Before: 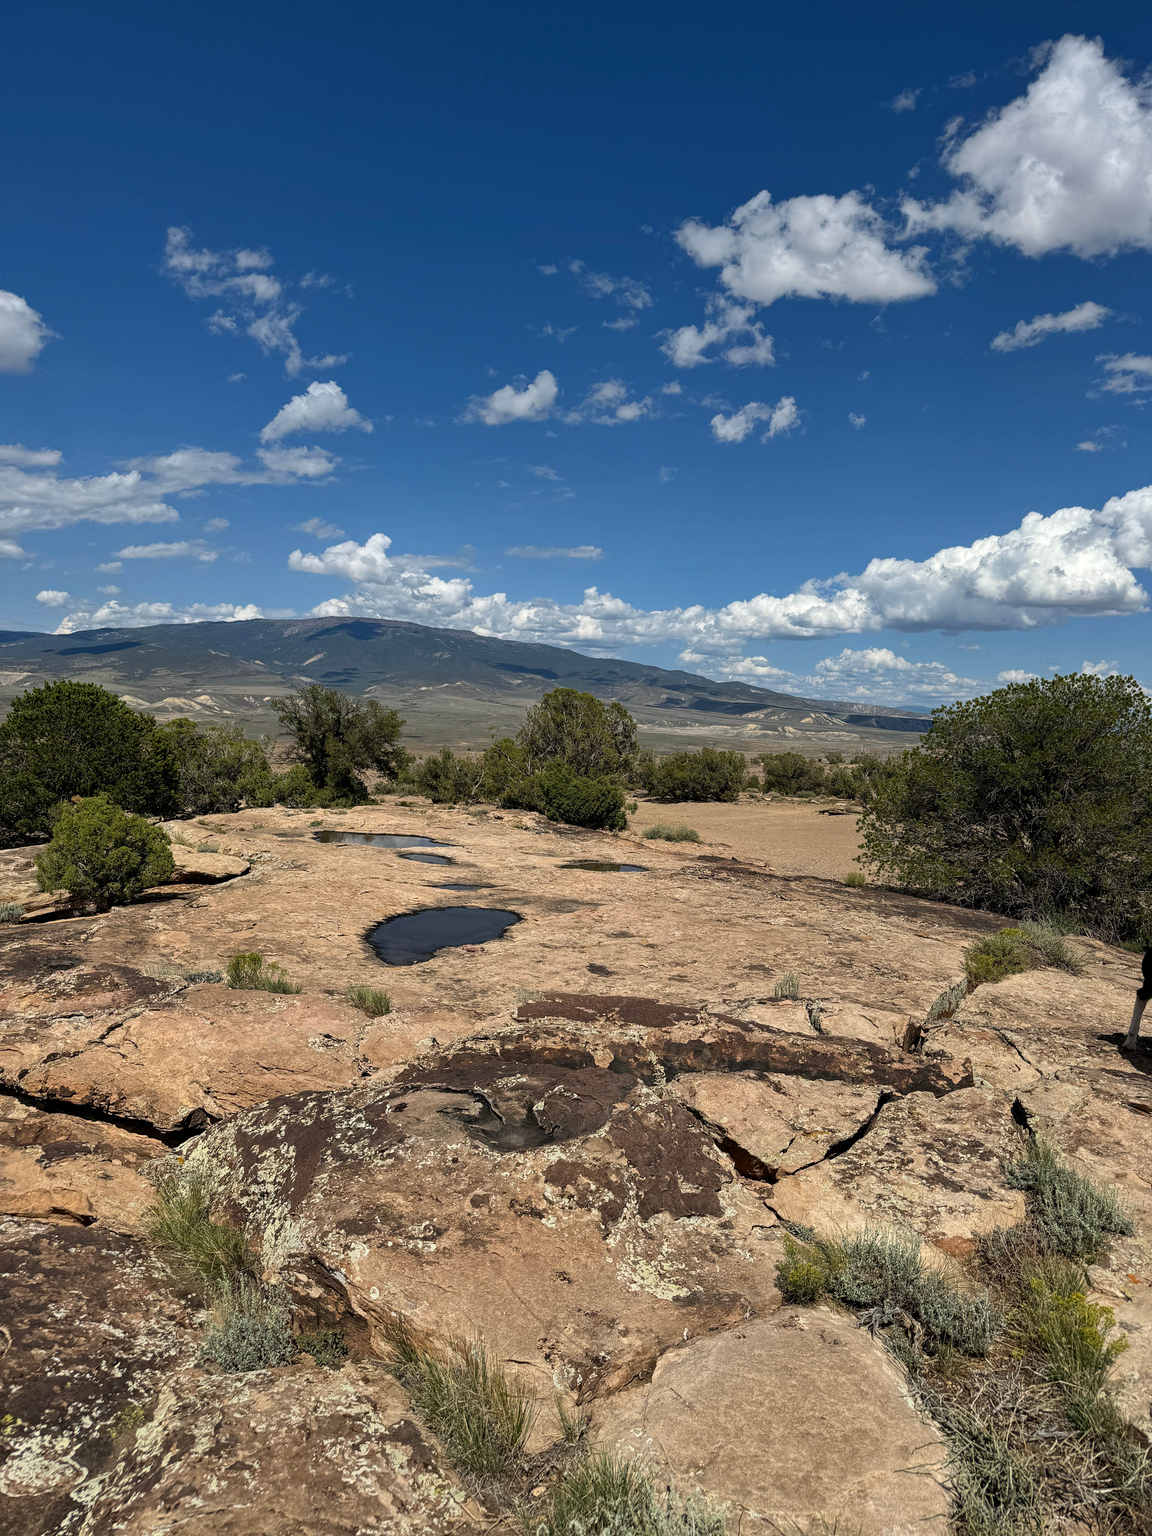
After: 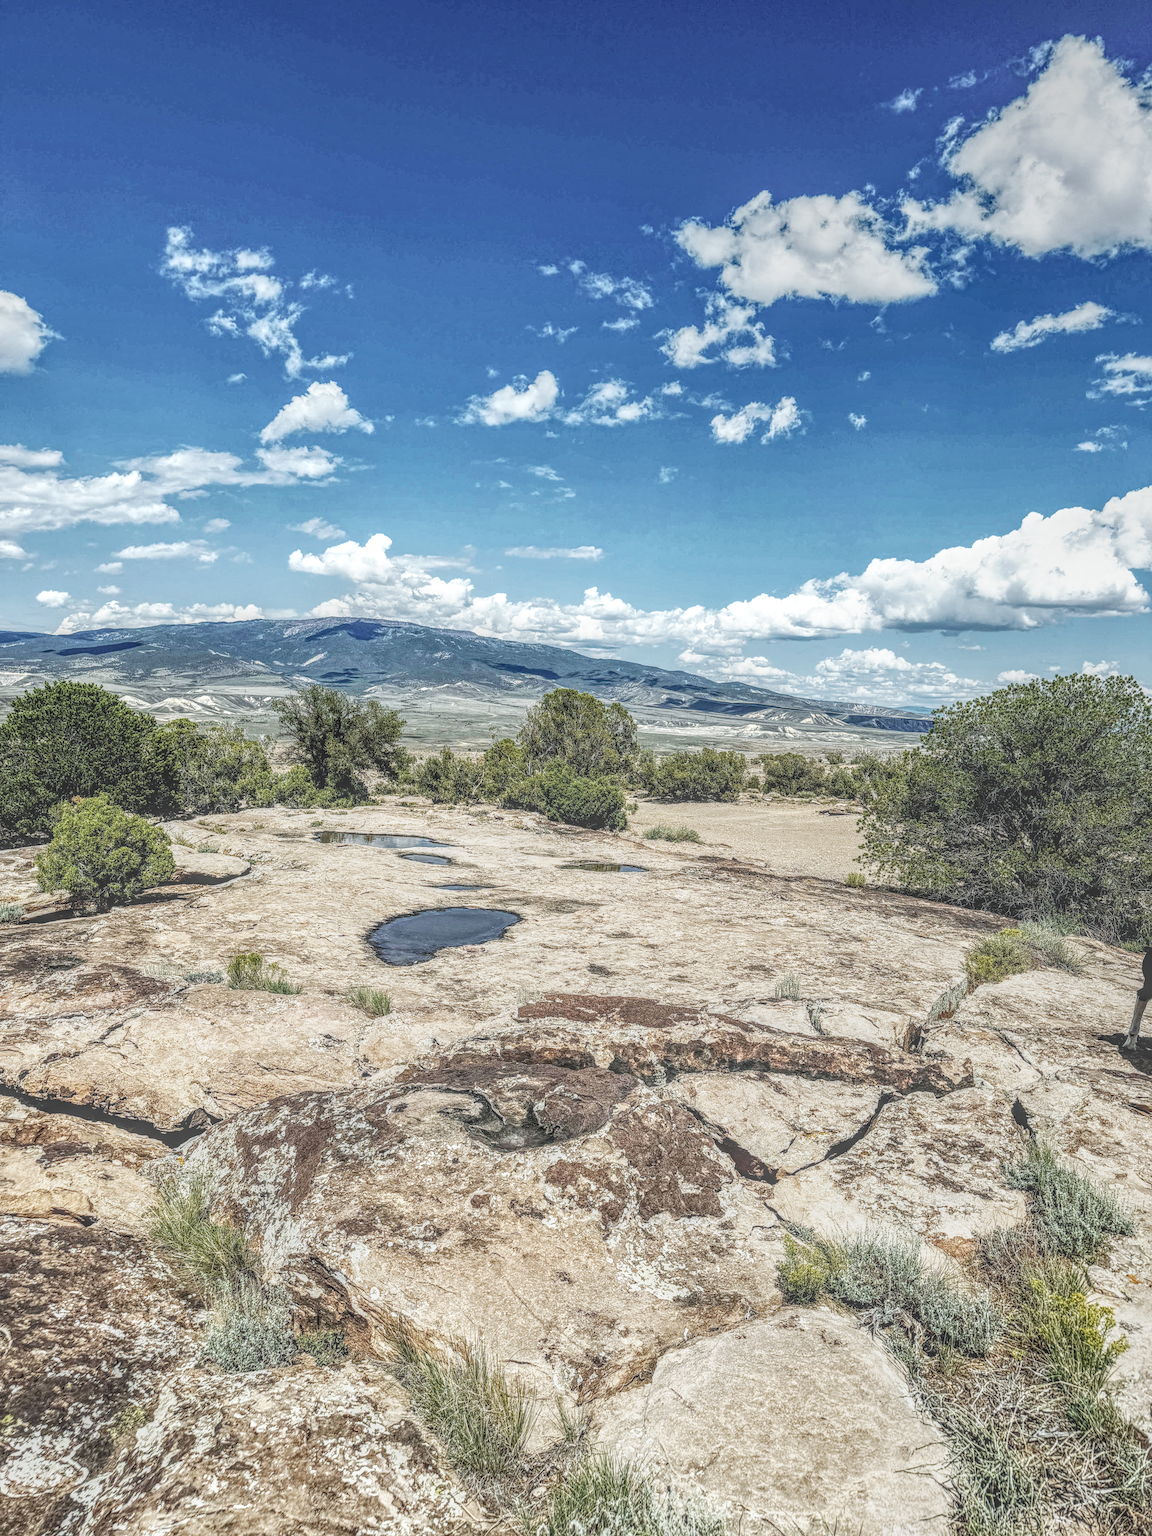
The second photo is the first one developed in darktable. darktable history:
local contrast: highlights 3%, shadows 1%, detail 201%, midtone range 0.246
base curve: curves: ch0 [(0, 0) (0.007, 0.004) (0.027, 0.03) (0.046, 0.07) (0.207, 0.54) (0.442, 0.872) (0.673, 0.972) (1, 1)], preserve colors none
color calibration: illuminant Planckian (black body), adaptation linear Bradford (ICC v4), x 0.365, y 0.367, temperature 4419.99 K
contrast brightness saturation: contrast 0.095, saturation -0.378
